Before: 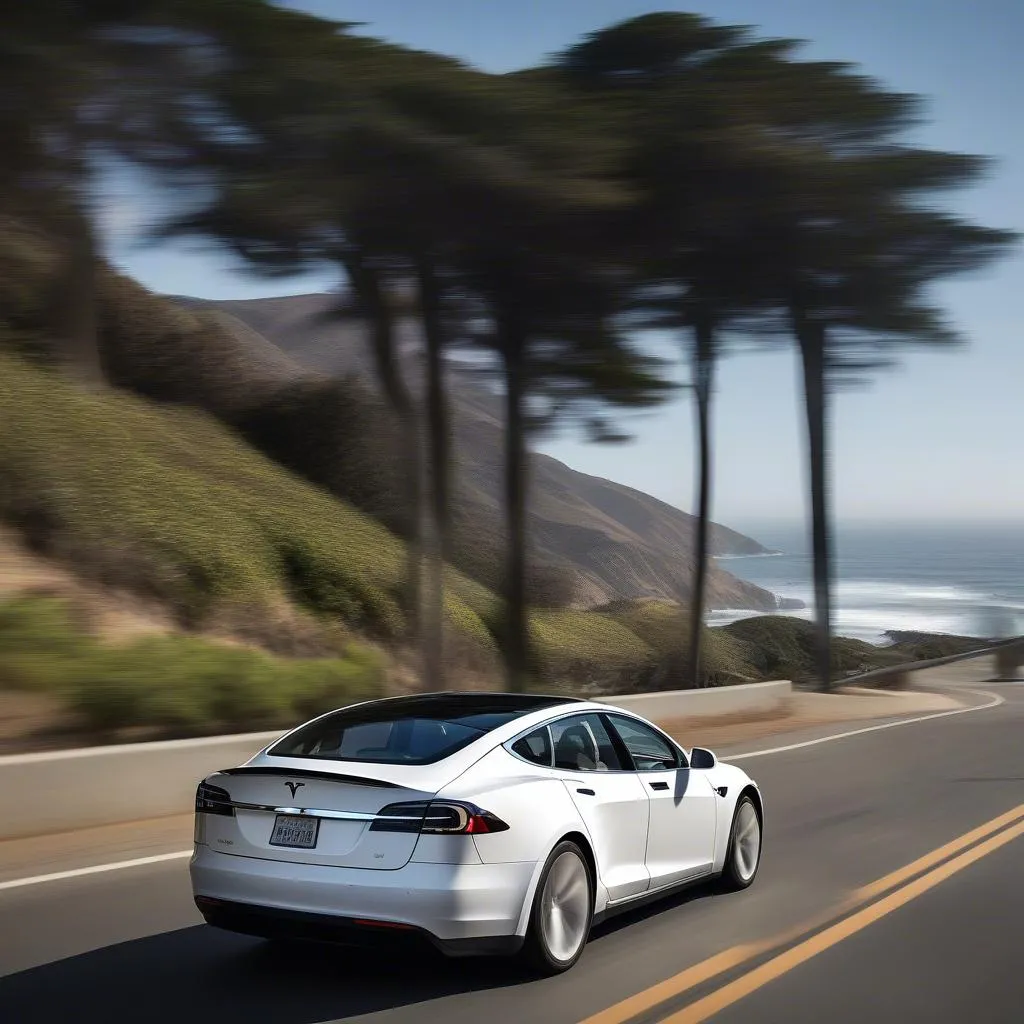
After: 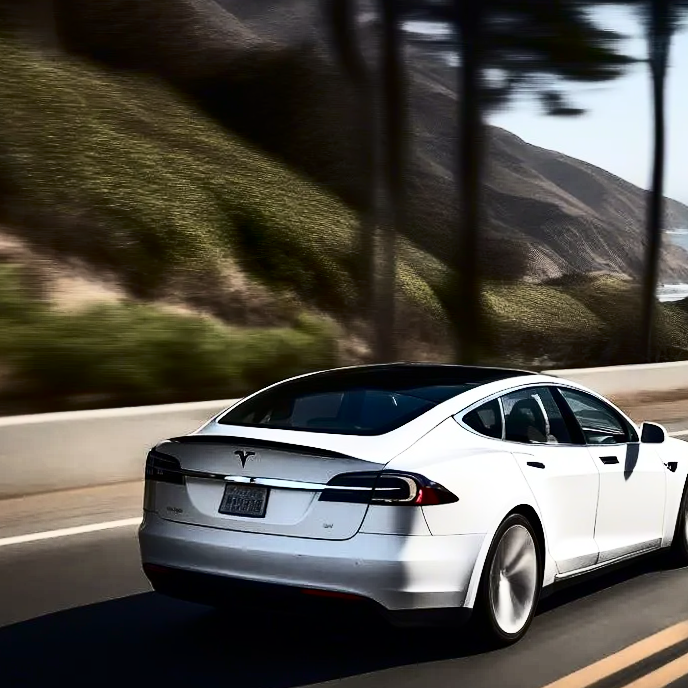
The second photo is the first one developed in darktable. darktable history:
exposure: compensate highlight preservation false
crop and rotate: angle -0.82°, left 3.85%, top 31.828%, right 27.992%
tone equalizer: on, module defaults
contrast brightness saturation: contrast 0.5, saturation -0.1
